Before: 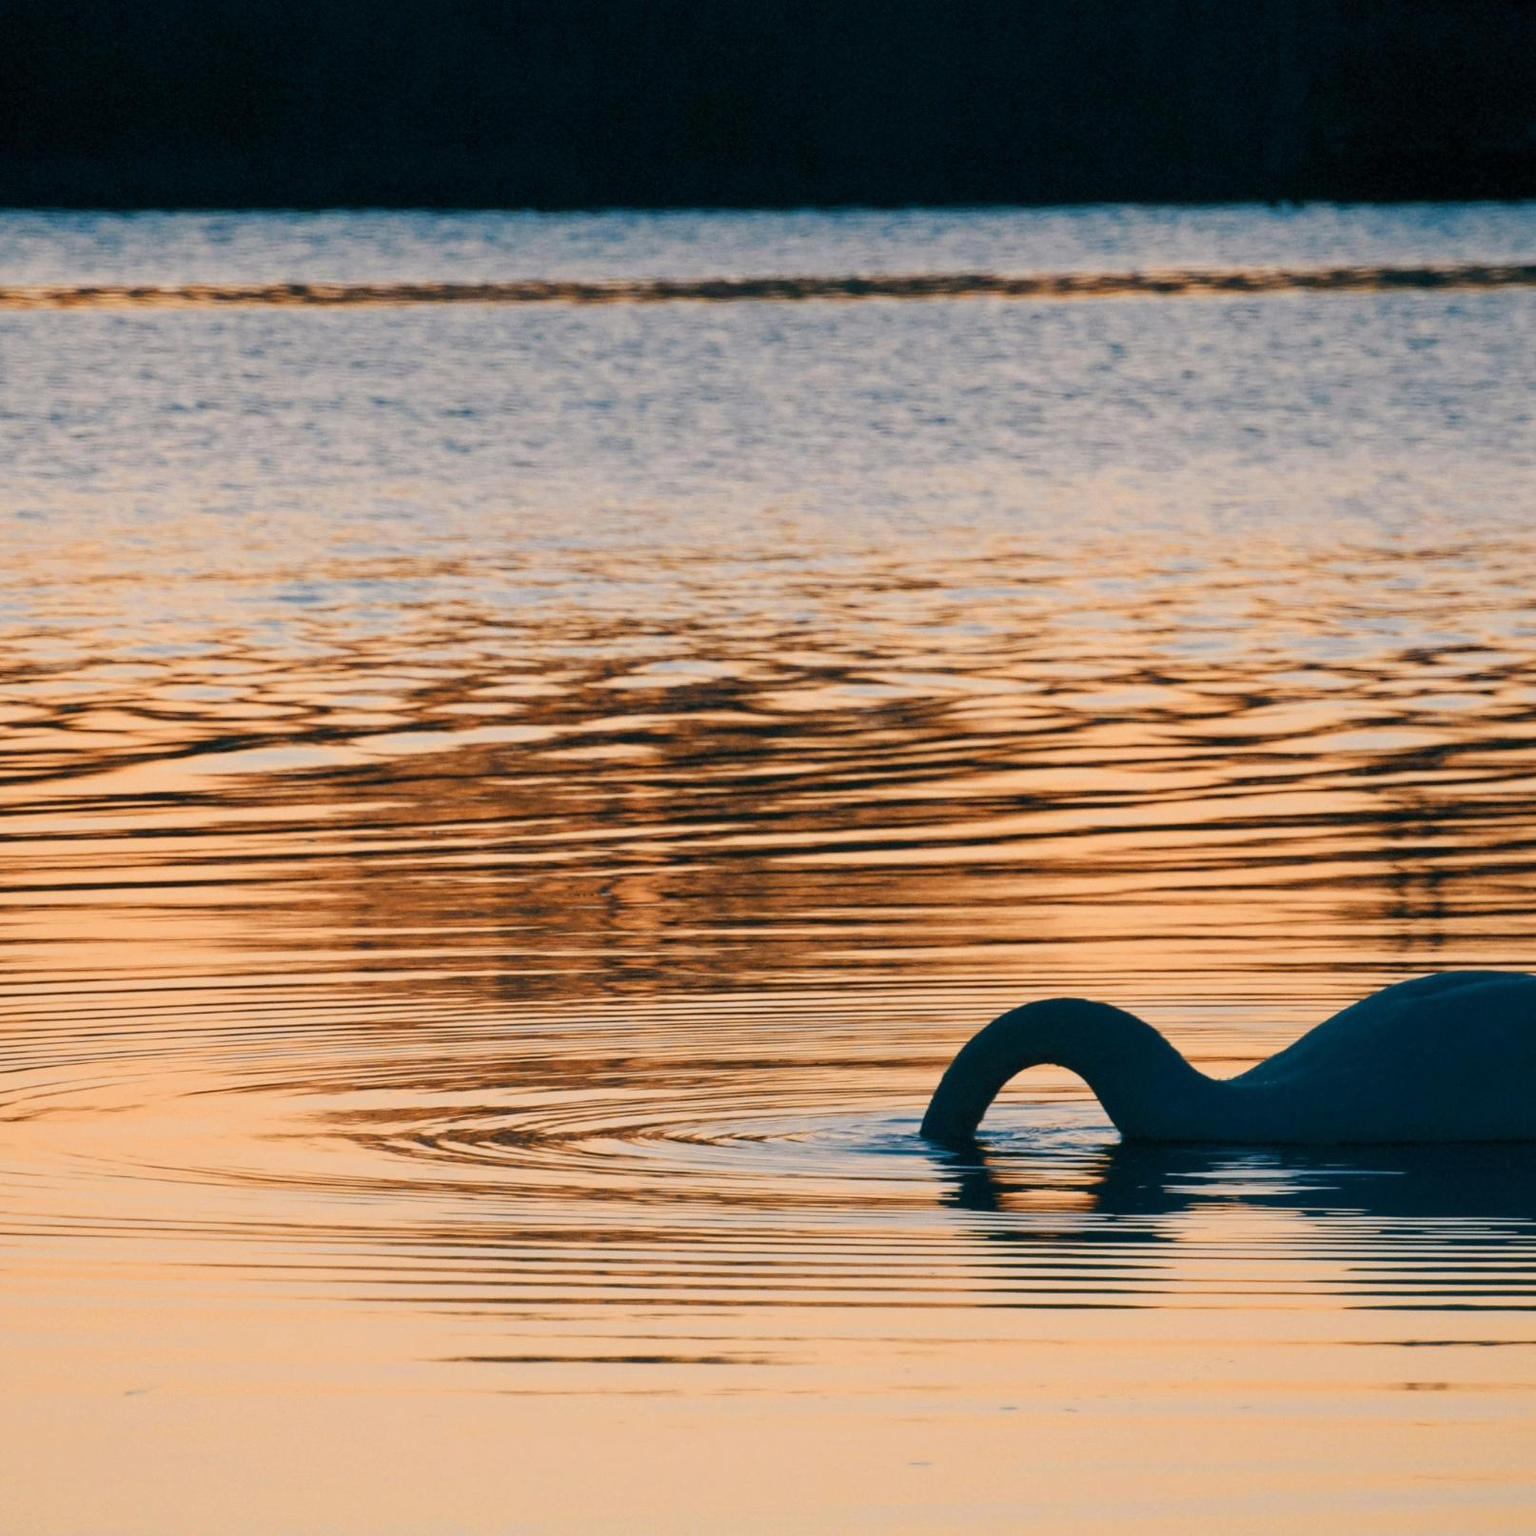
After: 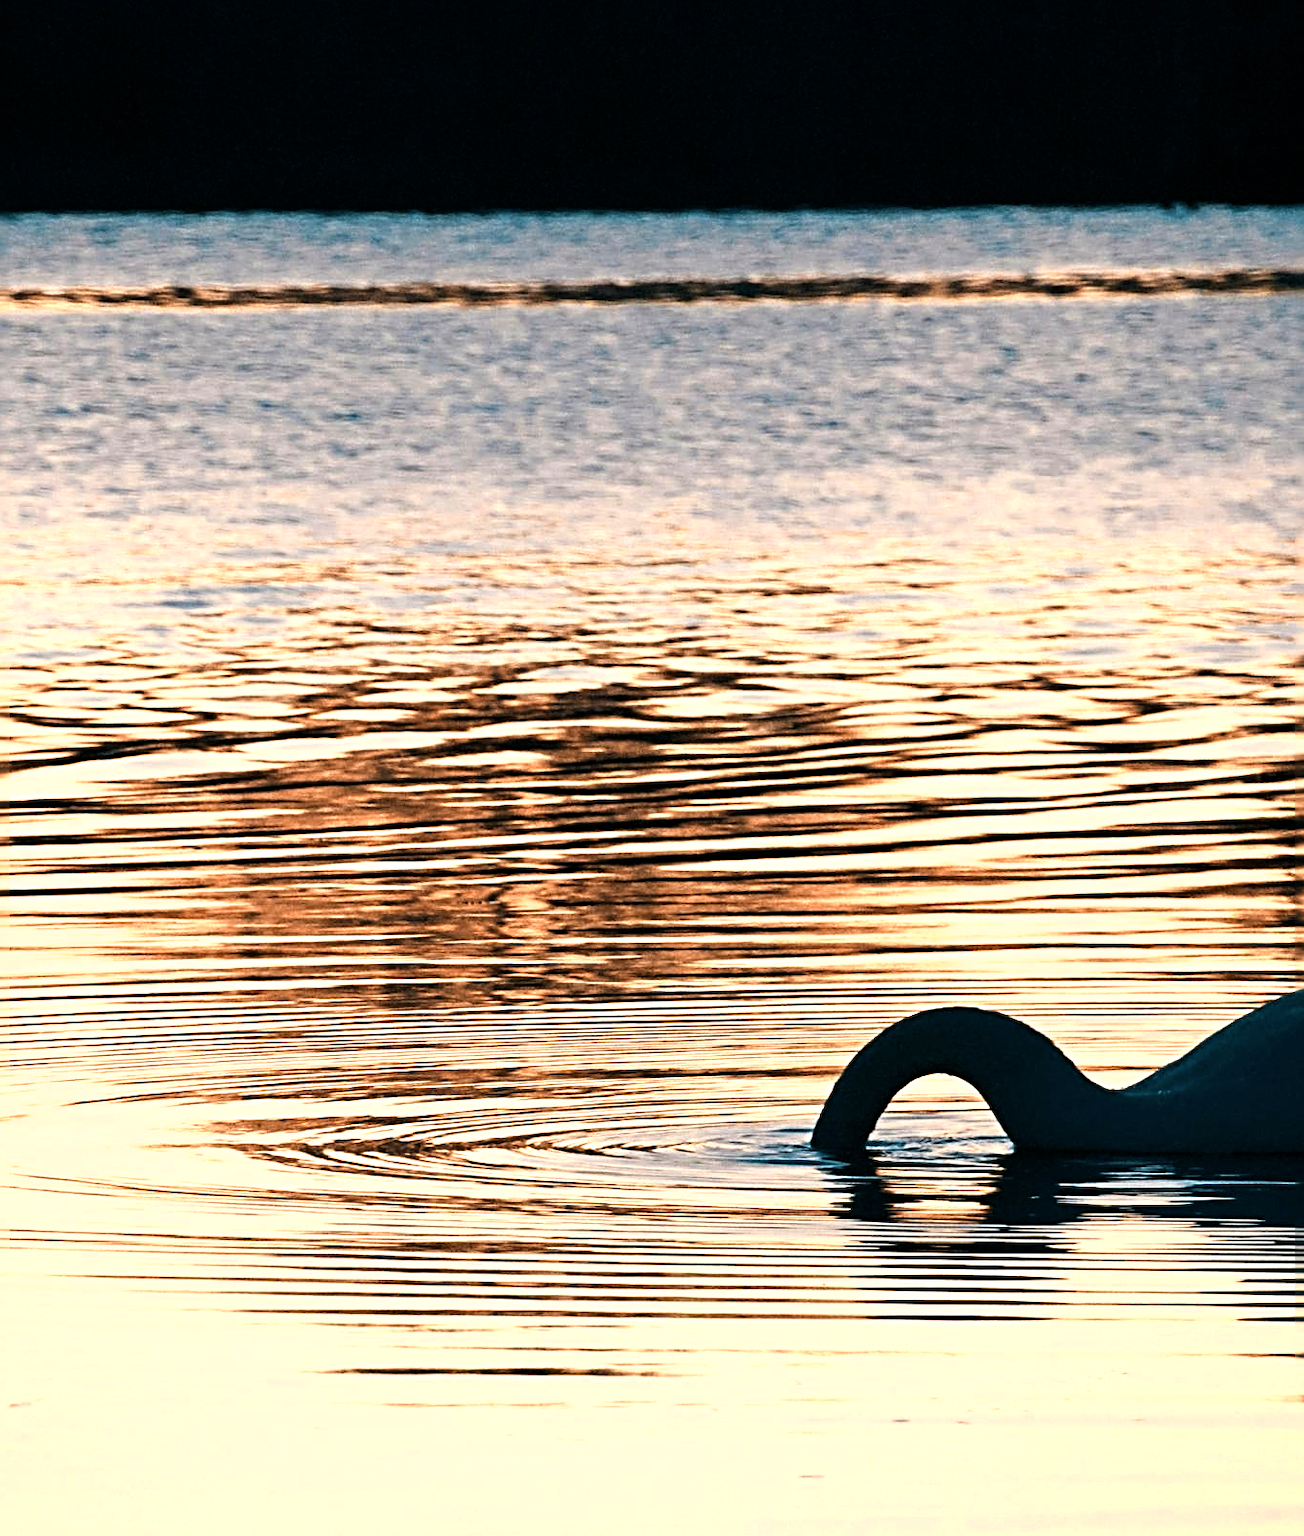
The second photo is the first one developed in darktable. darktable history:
crop: left 7.598%, right 7.873%
filmic rgb: black relative exposure -9.08 EV, white relative exposure 2.3 EV, hardness 7.49
color zones: curves: ch0 [(0.018, 0.548) (0.197, 0.654) (0.425, 0.447) (0.605, 0.658) (0.732, 0.579)]; ch1 [(0.105, 0.531) (0.224, 0.531) (0.386, 0.39) (0.618, 0.456) (0.732, 0.456) (0.956, 0.421)]; ch2 [(0.039, 0.583) (0.215, 0.465) (0.399, 0.544) (0.465, 0.548) (0.614, 0.447) (0.724, 0.43) (0.882, 0.623) (0.956, 0.632)]
sharpen: radius 3.69, amount 0.928
velvia: on, module defaults
